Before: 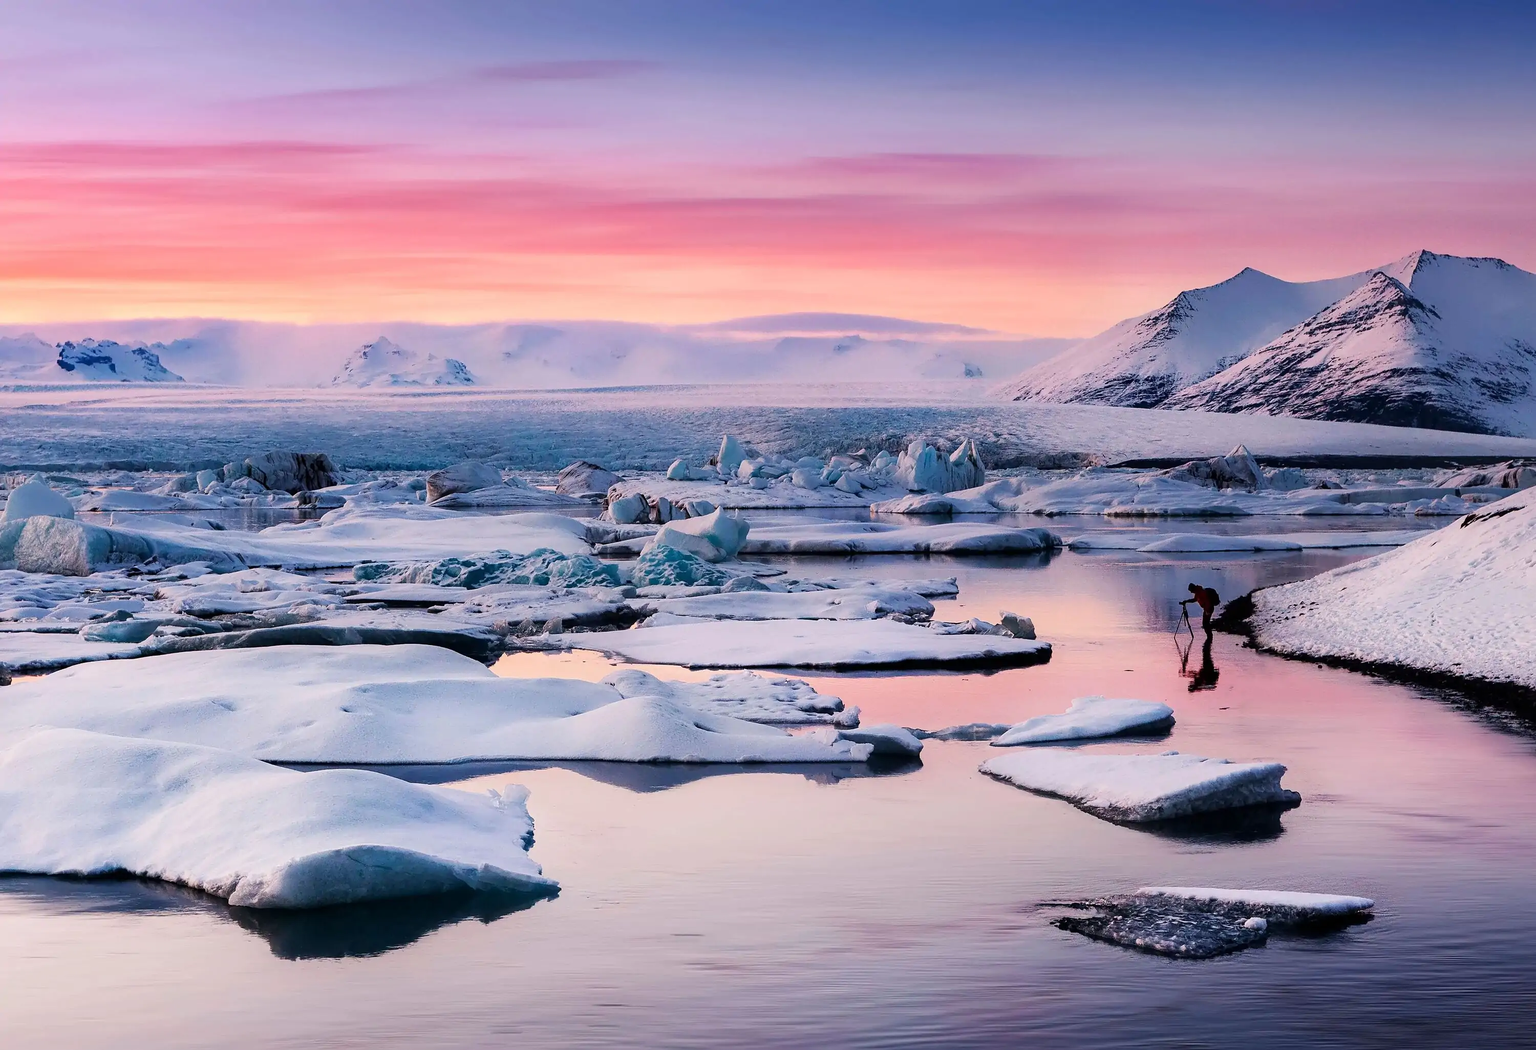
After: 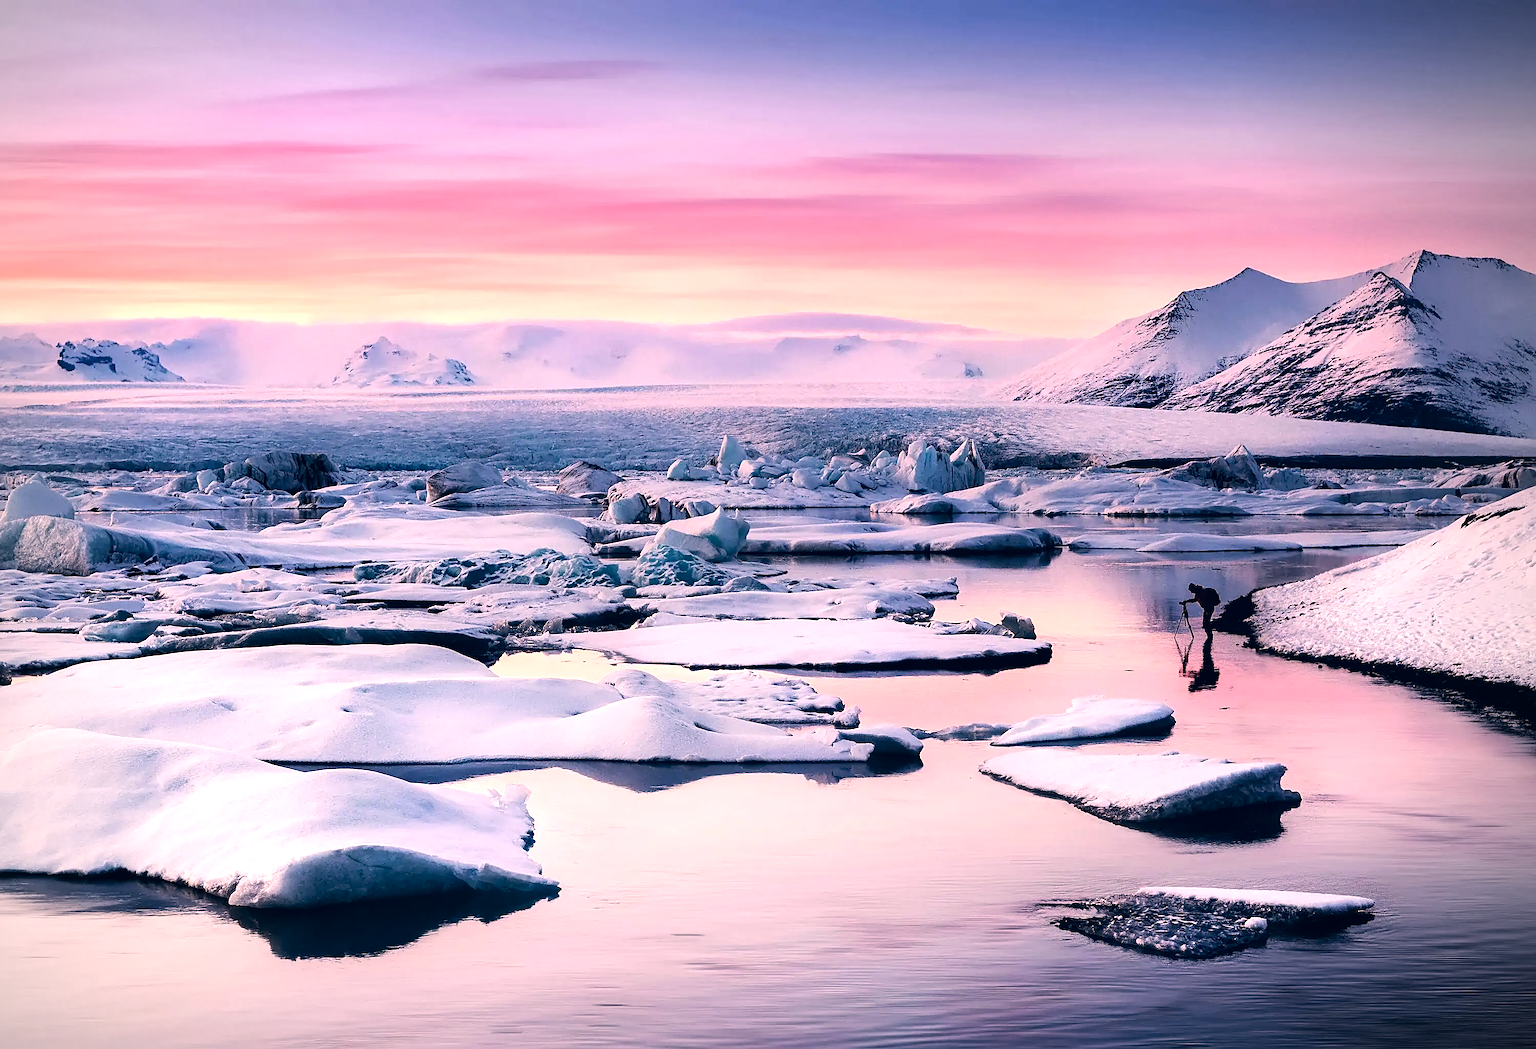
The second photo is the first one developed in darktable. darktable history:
vignetting: on, module defaults
sharpen: amount 0.205
color correction: highlights a* 13.69, highlights b* 6.04, shadows a* -5.58, shadows b* -15.69, saturation 0.848
tone equalizer: -8 EV -0.774 EV, -7 EV -0.713 EV, -6 EV -0.578 EV, -5 EV -0.395 EV, -3 EV 0.378 EV, -2 EV 0.6 EV, -1 EV 0.696 EV, +0 EV 0.773 EV, edges refinement/feathering 500, mask exposure compensation -1.57 EV, preserve details no
